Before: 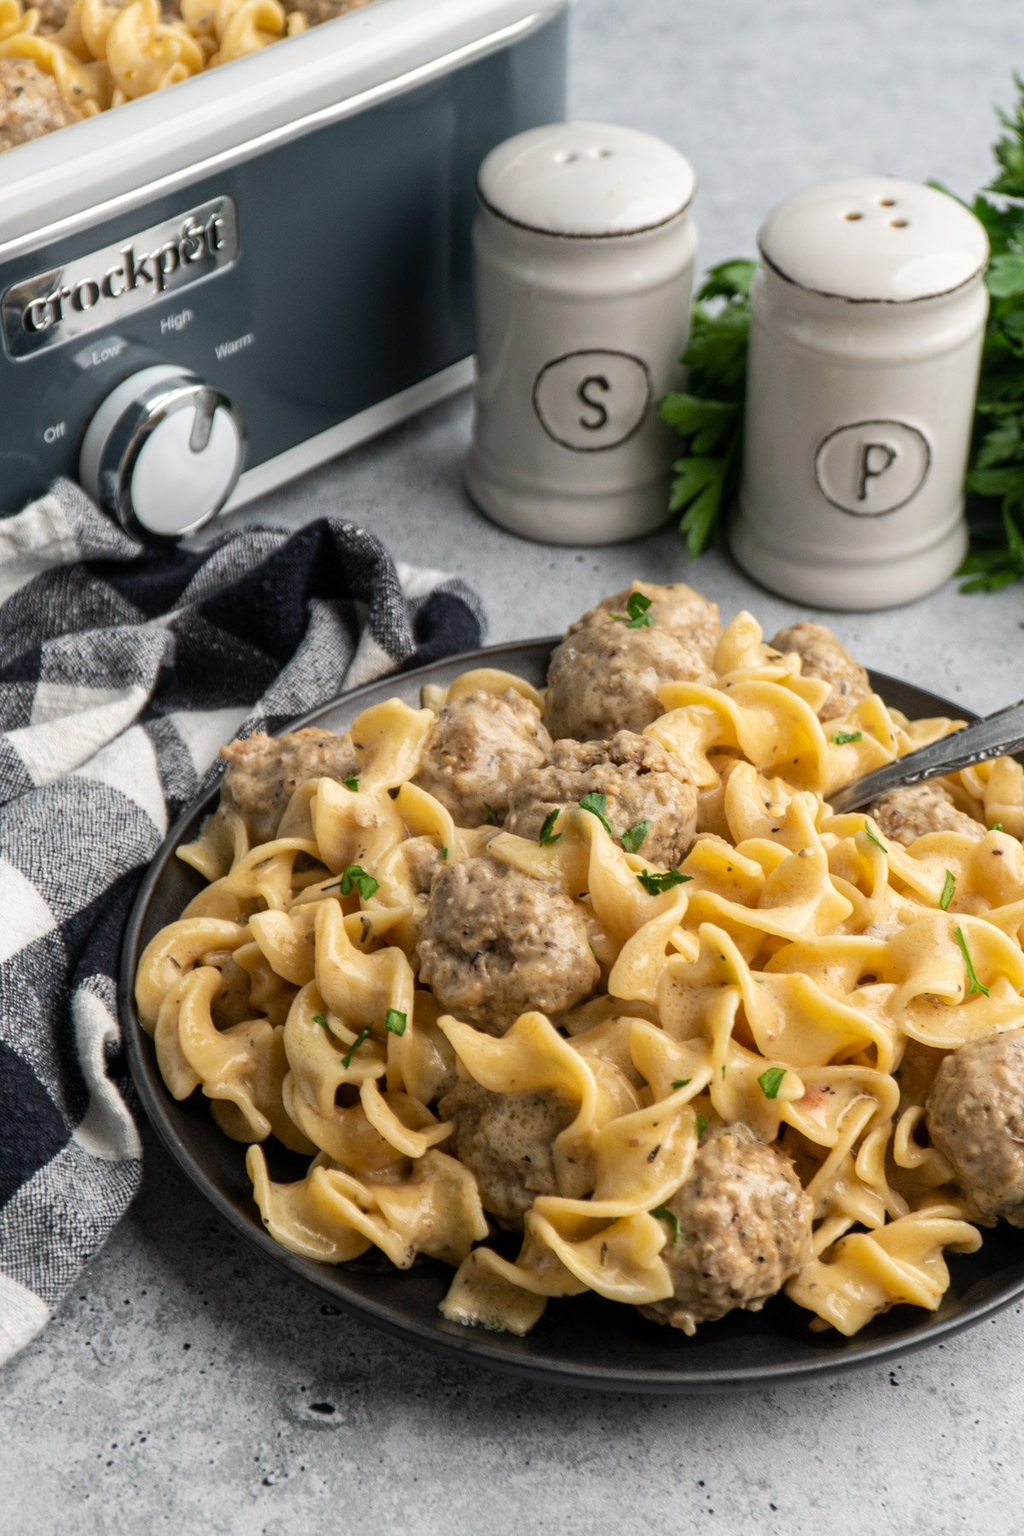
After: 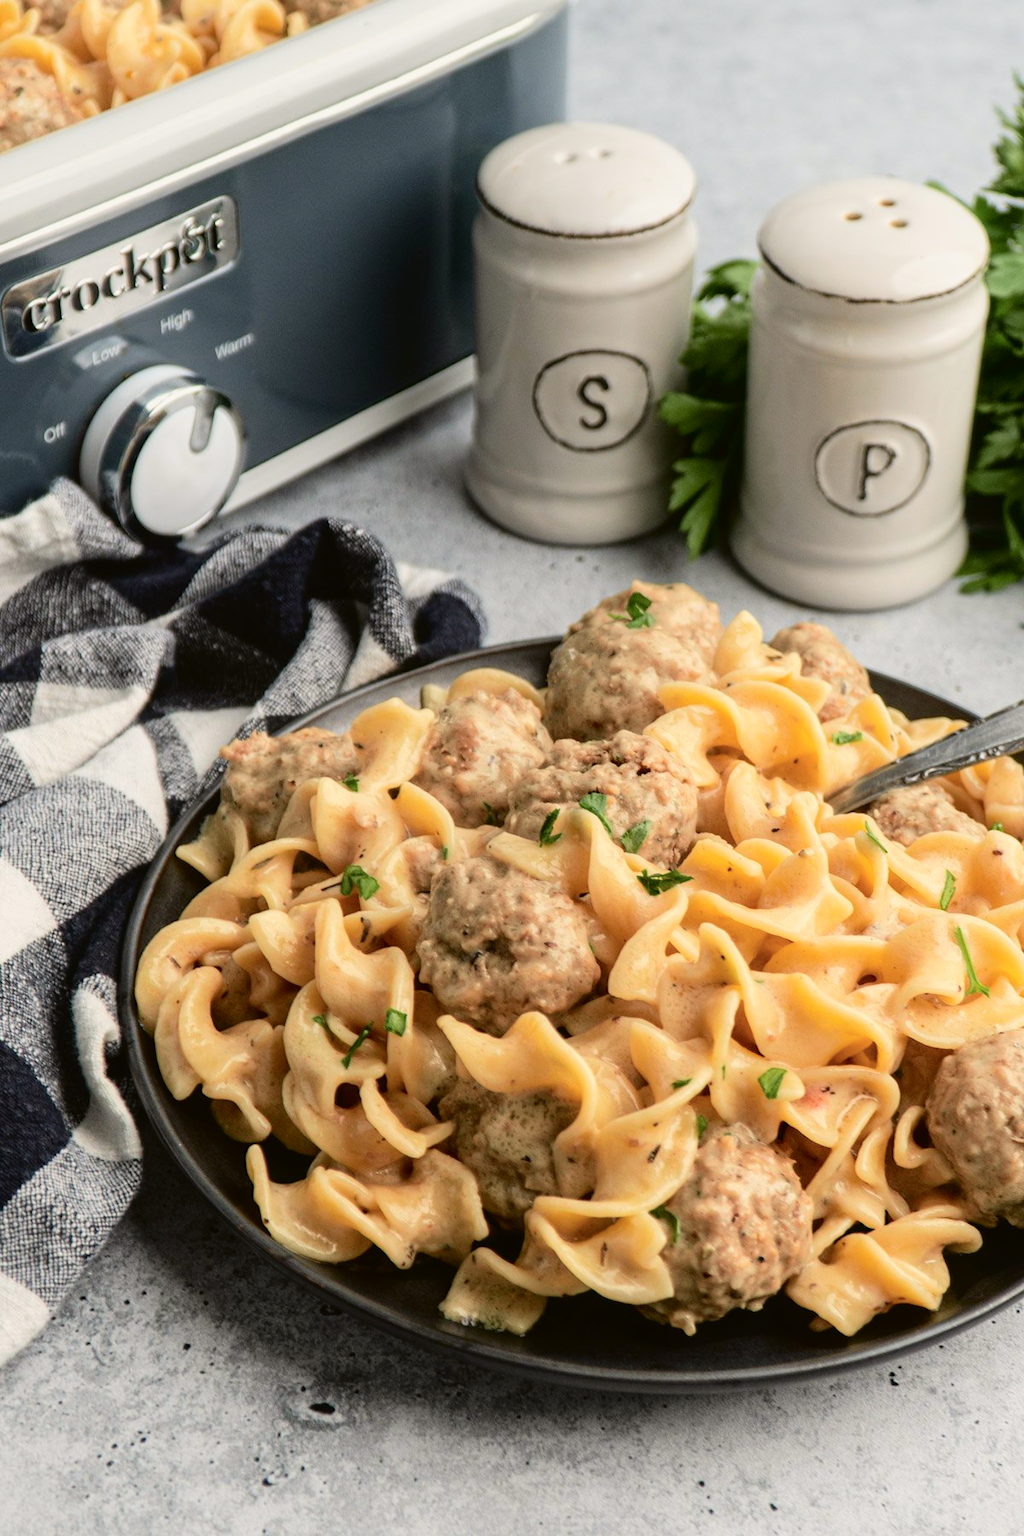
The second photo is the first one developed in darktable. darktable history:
tone curve: curves: ch0 [(0, 0.021) (0.049, 0.044) (0.152, 0.14) (0.328, 0.377) (0.473, 0.543) (0.641, 0.705) (0.868, 0.887) (1, 0.969)]; ch1 [(0, 0) (0.302, 0.331) (0.427, 0.433) (0.472, 0.47) (0.502, 0.503) (0.522, 0.526) (0.564, 0.591) (0.602, 0.632) (0.677, 0.701) (0.859, 0.885) (1, 1)]; ch2 [(0, 0) (0.33, 0.301) (0.447, 0.44) (0.487, 0.496) (0.502, 0.516) (0.535, 0.554) (0.565, 0.598) (0.618, 0.629) (1, 1)], color space Lab, independent channels, preserve colors none
